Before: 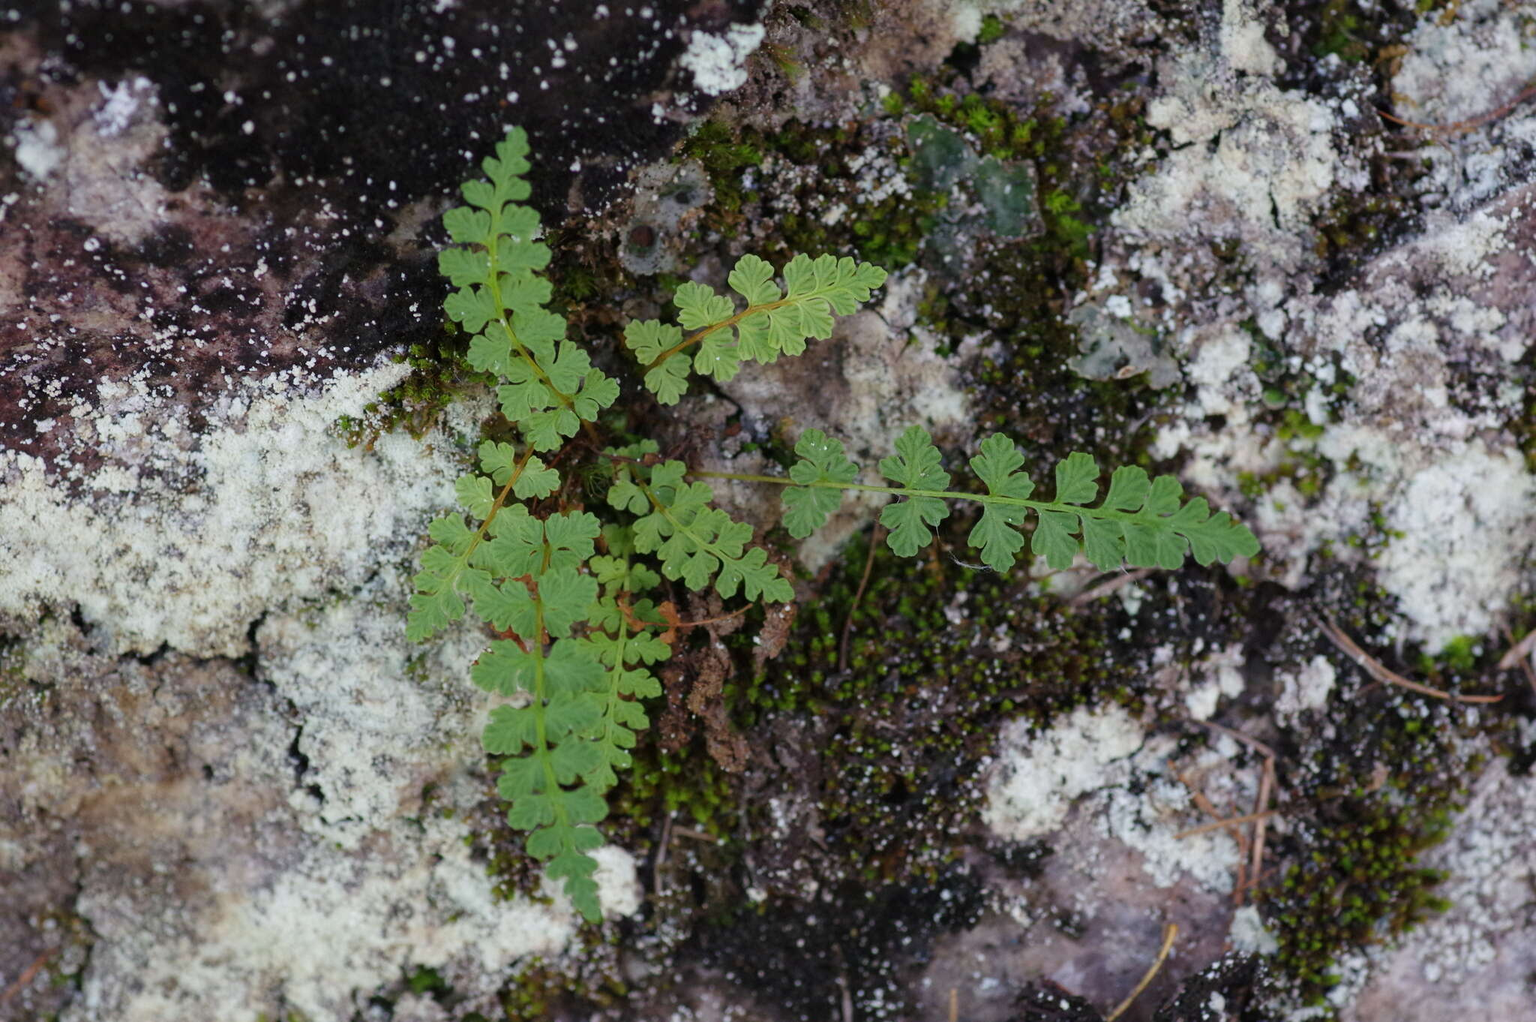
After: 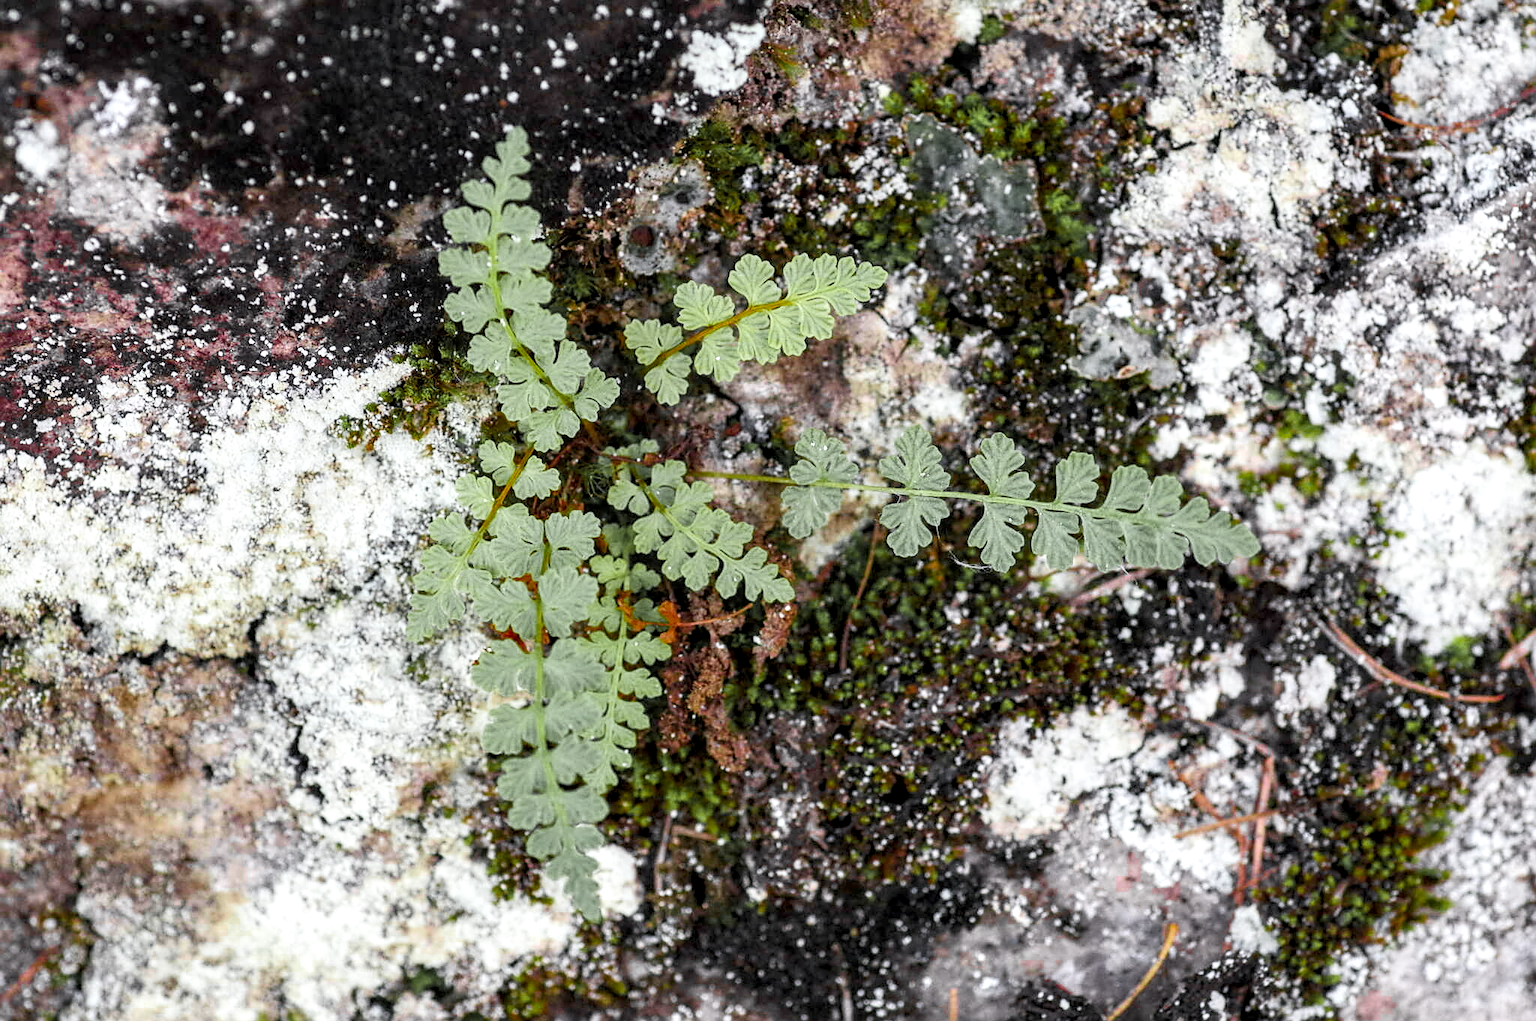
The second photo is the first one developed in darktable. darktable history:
tone curve: curves: ch0 [(0, 0) (0.003, 0.032) (0.011, 0.033) (0.025, 0.036) (0.044, 0.046) (0.069, 0.069) (0.1, 0.108) (0.136, 0.157) (0.177, 0.208) (0.224, 0.256) (0.277, 0.313) (0.335, 0.379) (0.399, 0.444) (0.468, 0.514) (0.543, 0.595) (0.623, 0.687) (0.709, 0.772) (0.801, 0.854) (0.898, 0.933) (1, 1)], color space Lab, independent channels, preserve colors none
local contrast: detail 150%
contrast brightness saturation: contrast 0.201, brightness 0.202, saturation 0.81
color zones: curves: ch0 [(0.004, 0.388) (0.125, 0.392) (0.25, 0.404) (0.375, 0.5) (0.5, 0.5) (0.625, 0.5) (0.75, 0.5) (0.875, 0.5)]; ch1 [(0, 0.5) (0.125, 0.5) (0.25, 0.5) (0.375, 0.124) (0.524, 0.124) (0.645, 0.128) (0.789, 0.132) (0.914, 0.096) (0.998, 0.068)]
sharpen: on, module defaults
